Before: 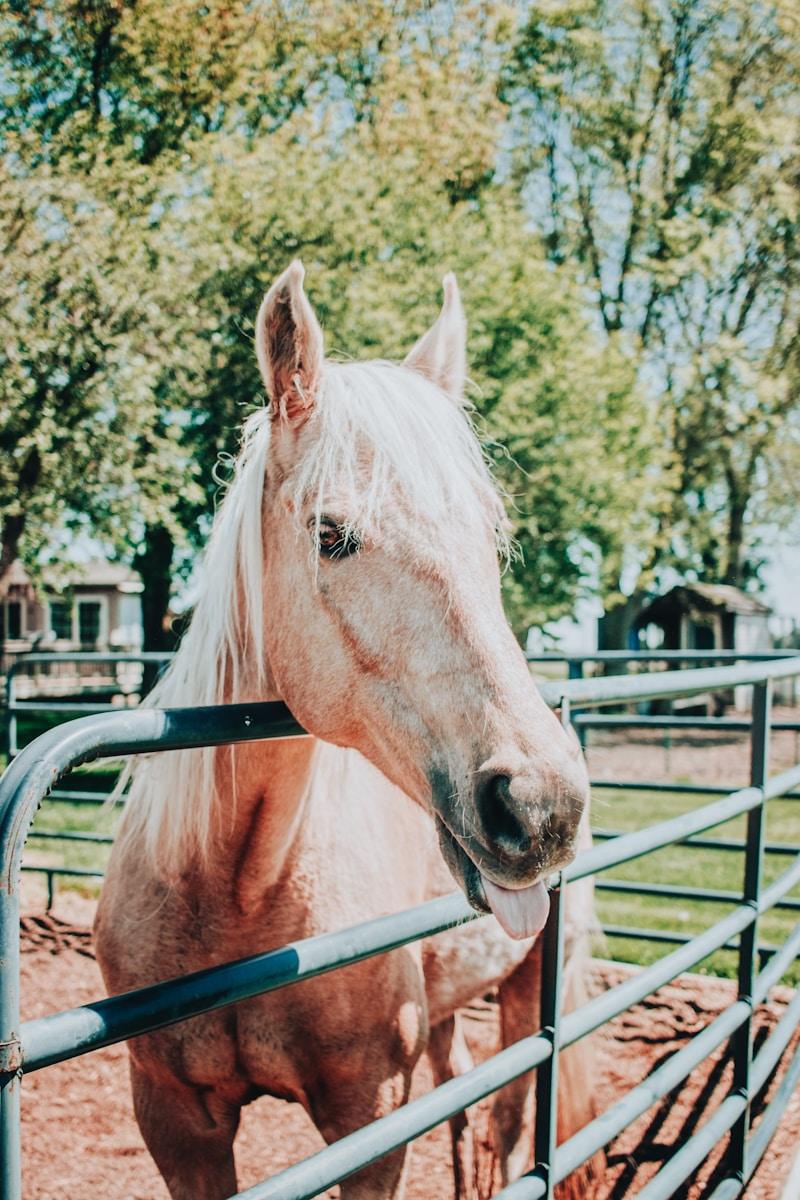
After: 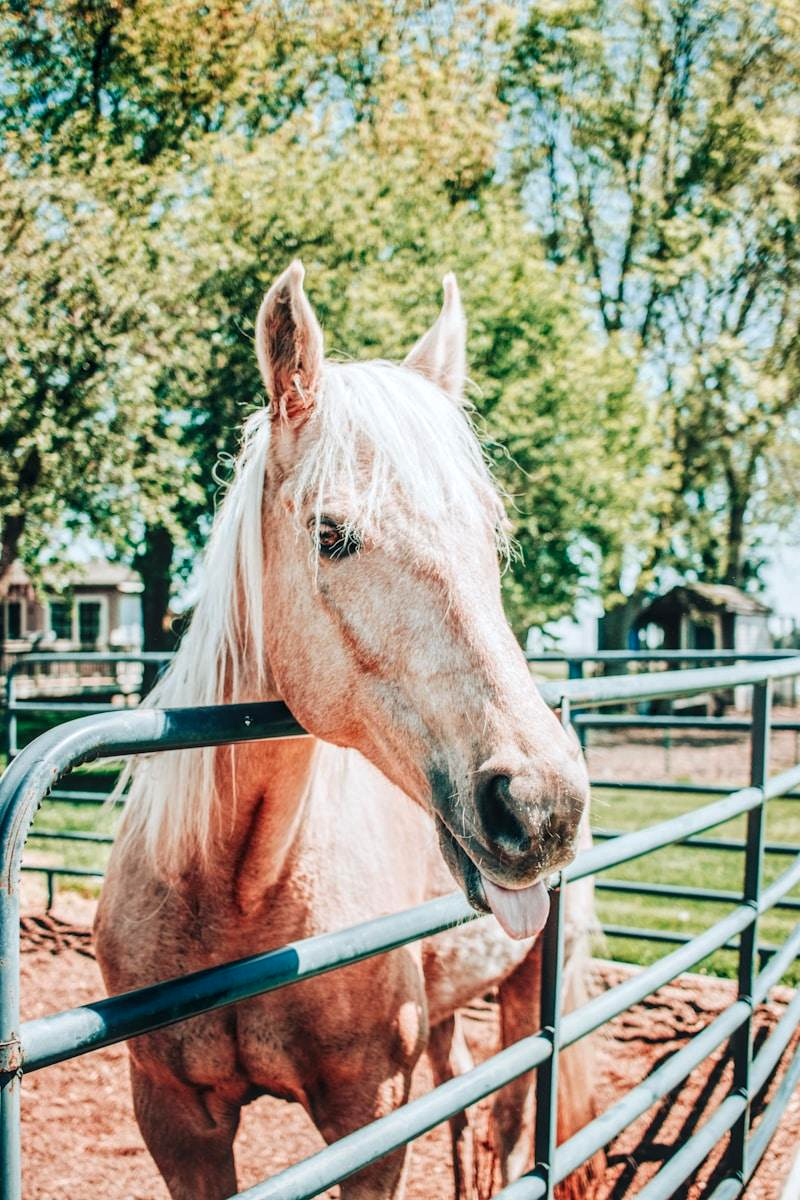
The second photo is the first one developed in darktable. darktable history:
color correction: highlights b* -0.033, saturation 1.09
exposure: exposure 0.298 EV, compensate highlight preservation false
local contrast: on, module defaults
